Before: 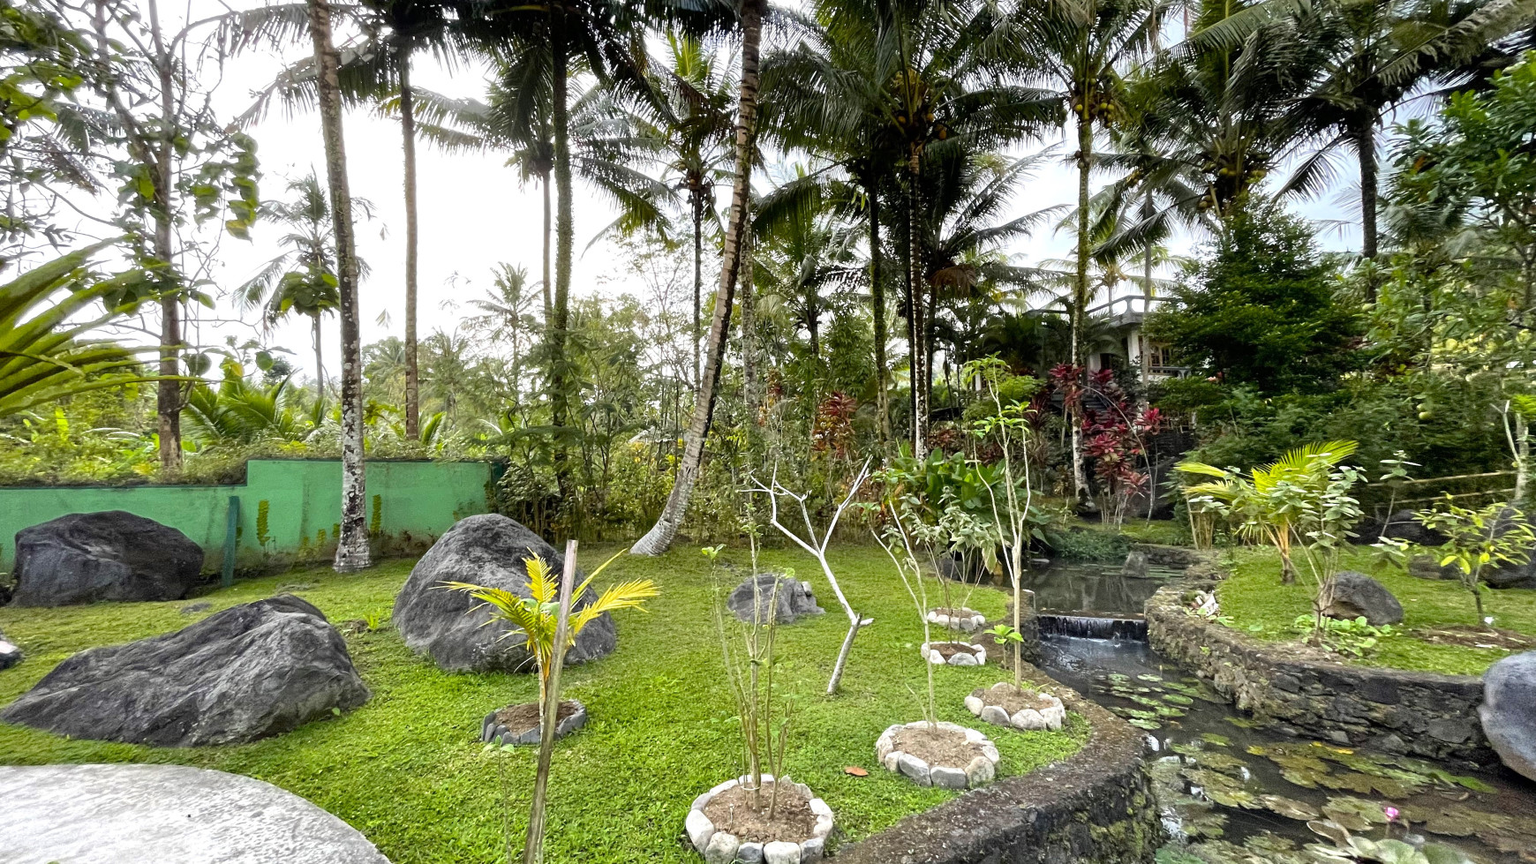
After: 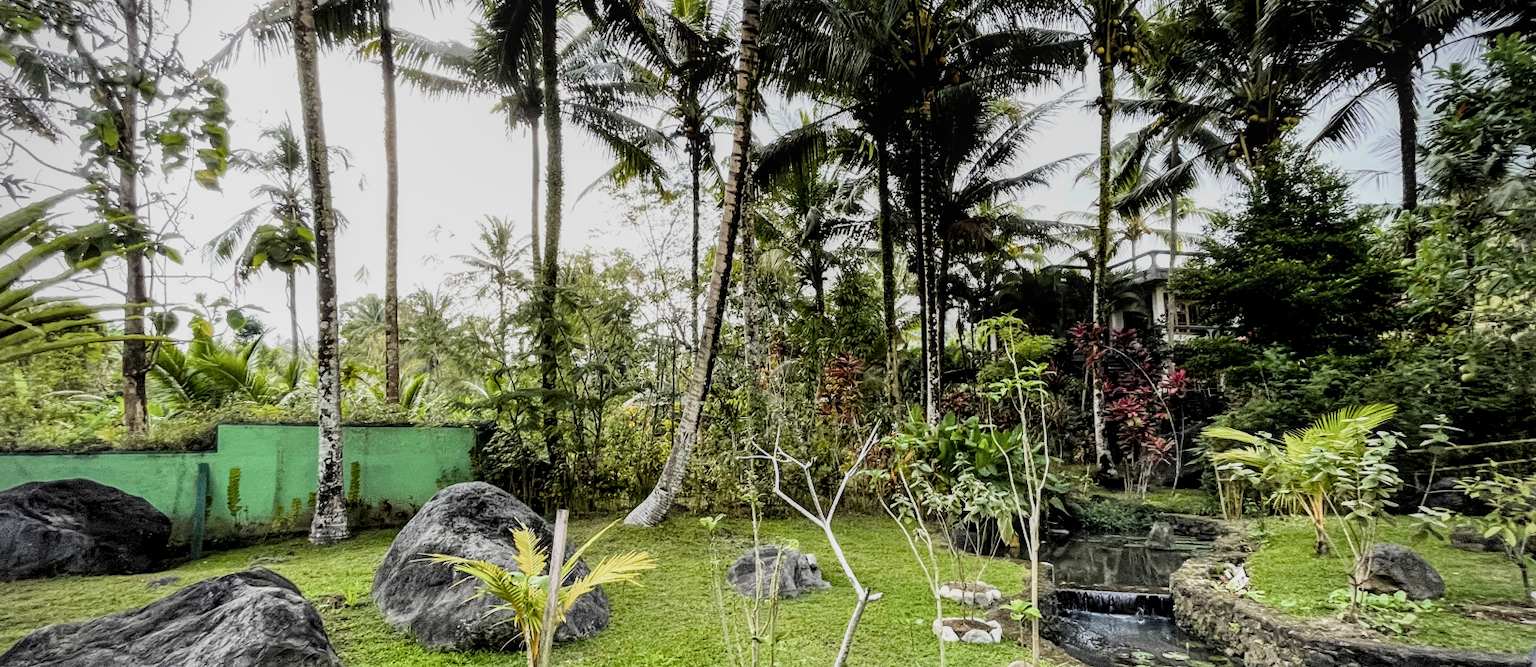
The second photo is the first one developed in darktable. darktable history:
crop: left 2.762%, top 7.048%, right 2.99%, bottom 20.178%
filmic rgb: black relative exposure -7.65 EV, white relative exposure 4.56 EV, hardness 3.61, contrast 1.265, color science v4 (2020)
local contrast: on, module defaults
vignetting: fall-off radius 60.46%
